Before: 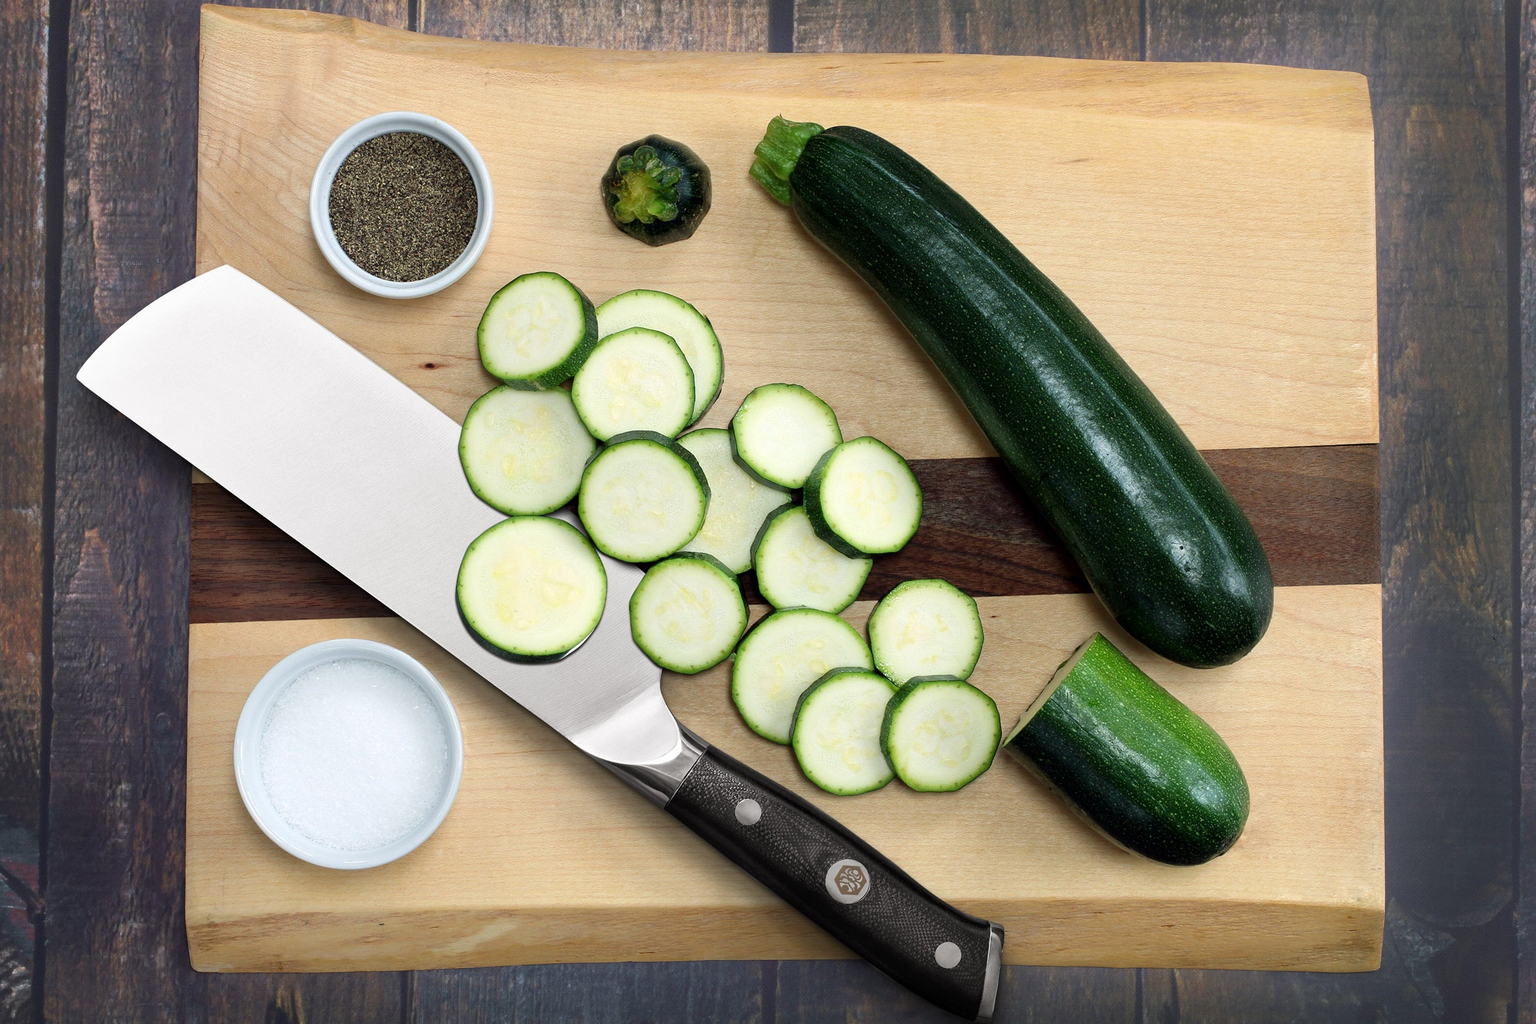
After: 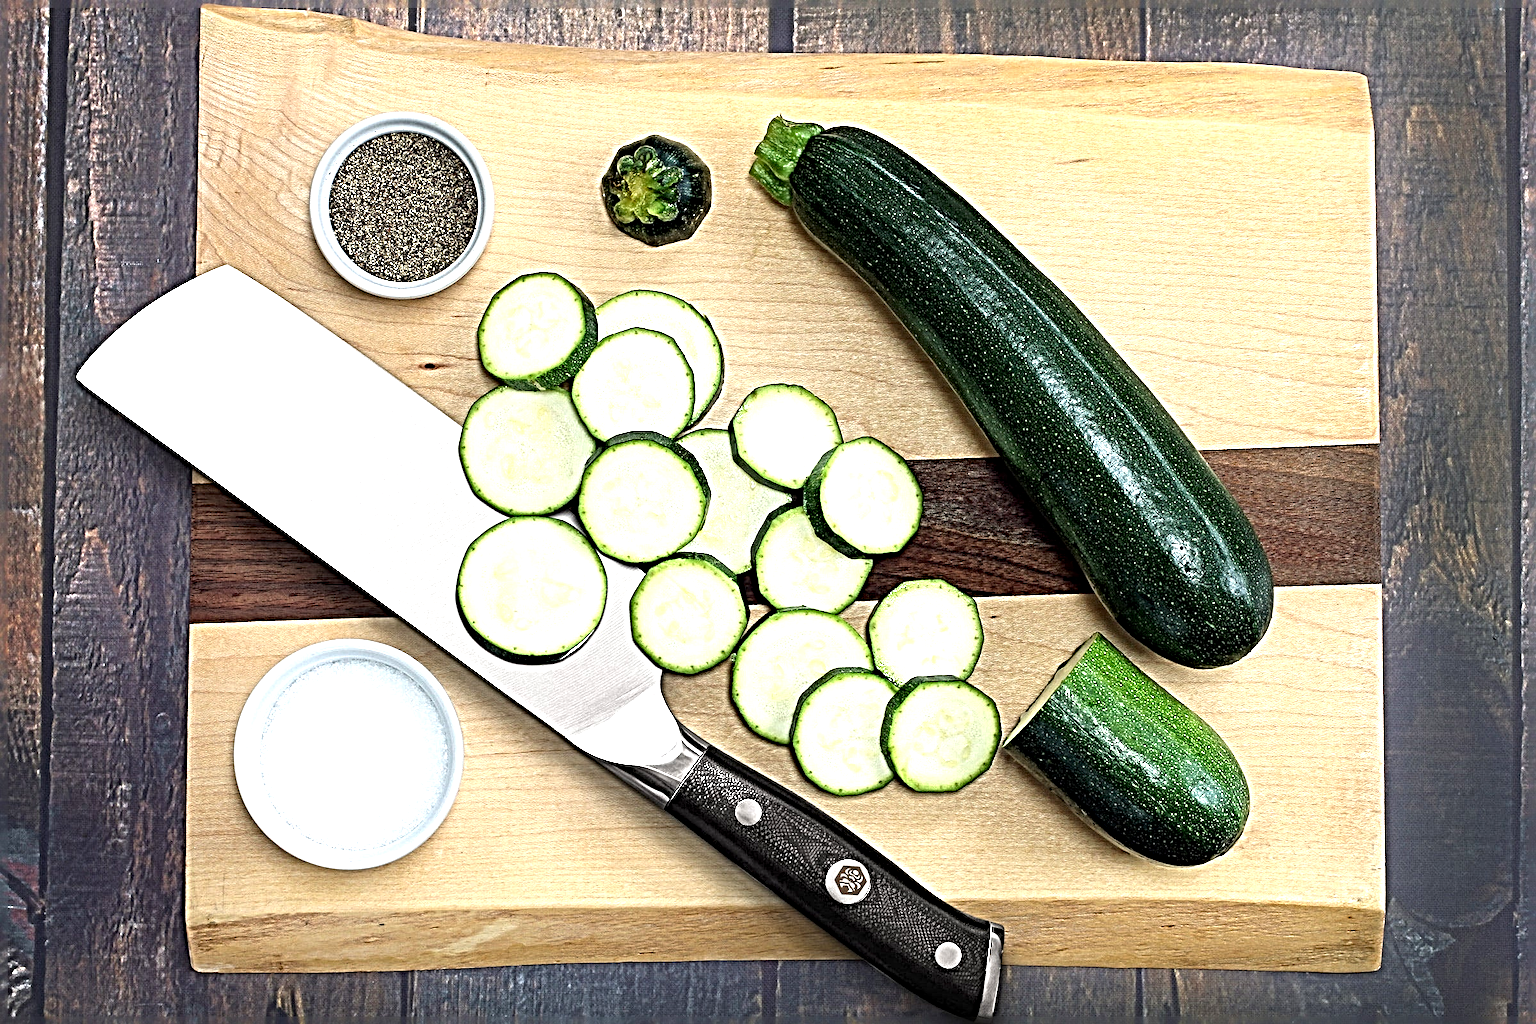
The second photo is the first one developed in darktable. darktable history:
sharpen: radius 6.3, amount 1.8, threshold 0
exposure: exposure 0.657 EV, compensate highlight preservation false
